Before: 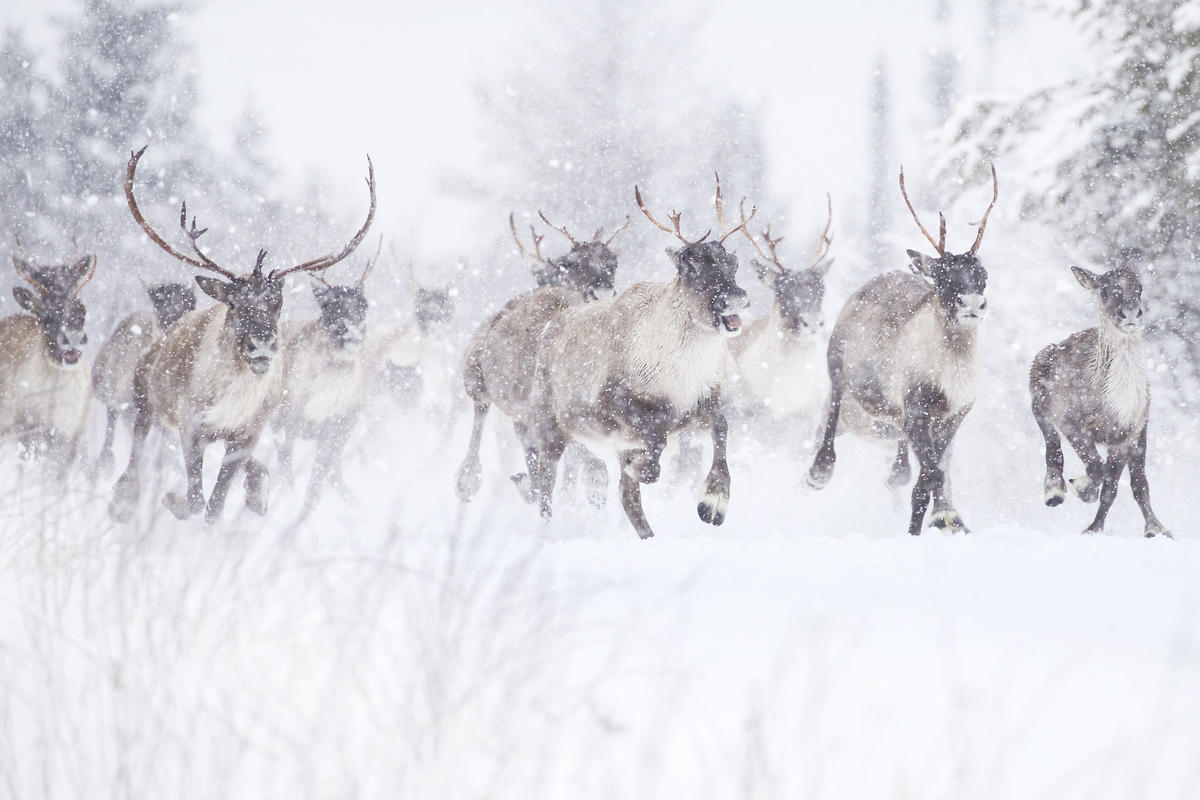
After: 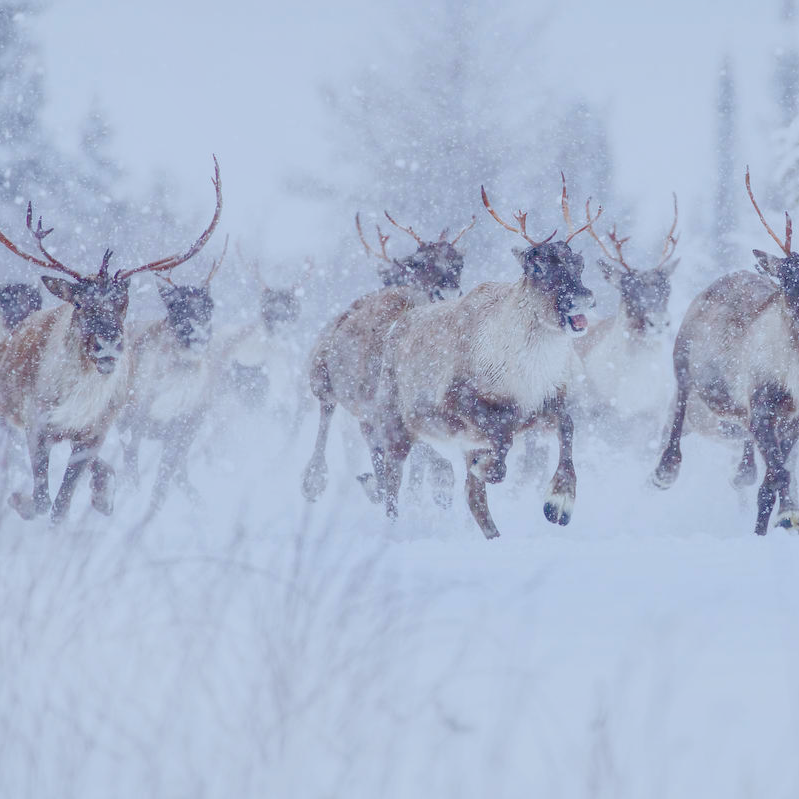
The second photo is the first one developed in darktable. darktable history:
local contrast: highlights 94%, shadows 89%, detail 160%, midtone range 0.2
color calibration: x 0.37, y 0.382, temperature 4305.42 K
crop and rotate: left 12.882%, right 20.5%
color balance rgb: global offset › luminance -1.448%, perceptual saturation grading › global saturation 35.119%, perceptual saturation grading › highlights -25.615%, perceptual saturation grading › shadows 49.651%, contrast -29.969%
